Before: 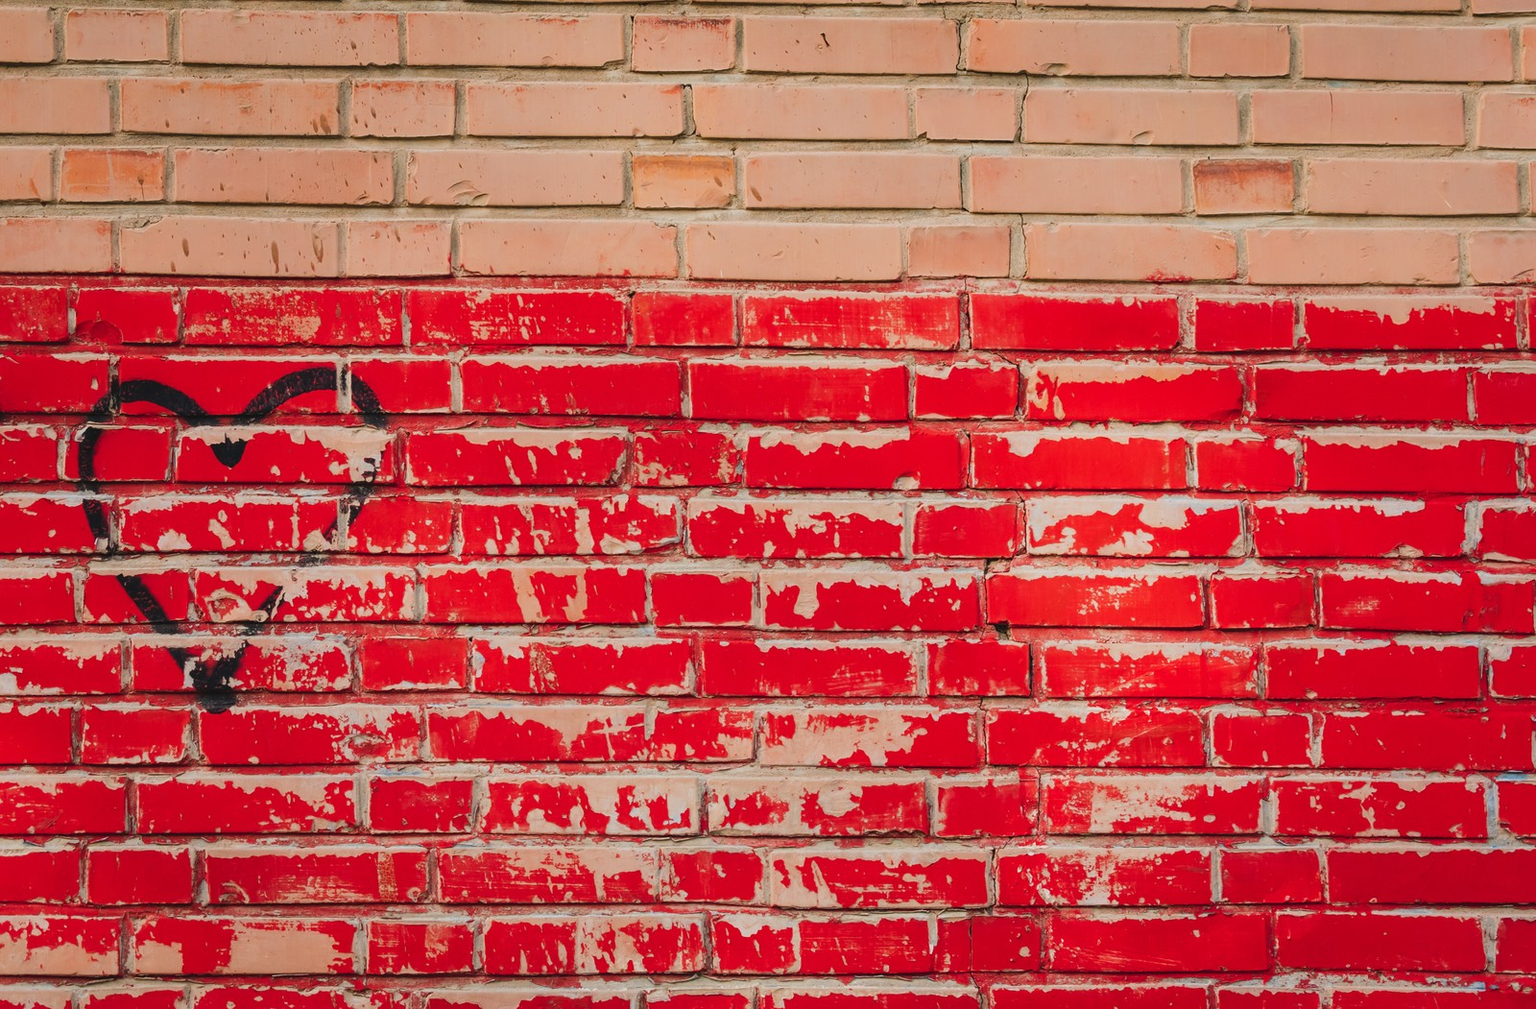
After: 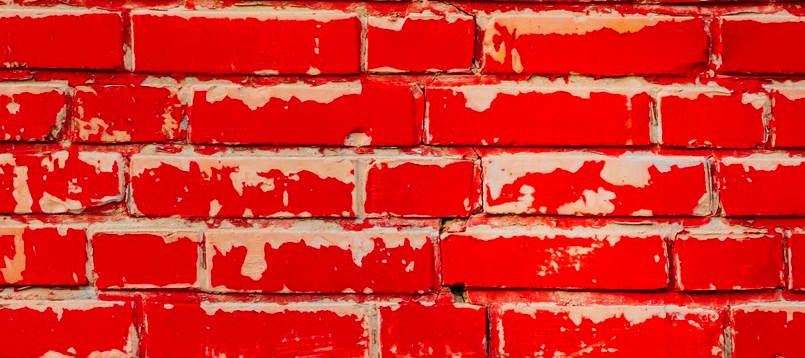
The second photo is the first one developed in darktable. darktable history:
tone equalizer: edges refinement/feathering 500, mask exposure compensation -1.57 EV, preserve details no
color balance rgb: highlights gain › chroma 1.046%, highlights gain › hue 60.28°, perceptual saturation grading › global saturation 31.247%, global vibrance 20%
crop: left 36.625%, top 34.692%, right 13.003%, bottom 31.175%
exposure: black level correction 0.009, exposure 0.122 EV, compensate highlight preservation false
